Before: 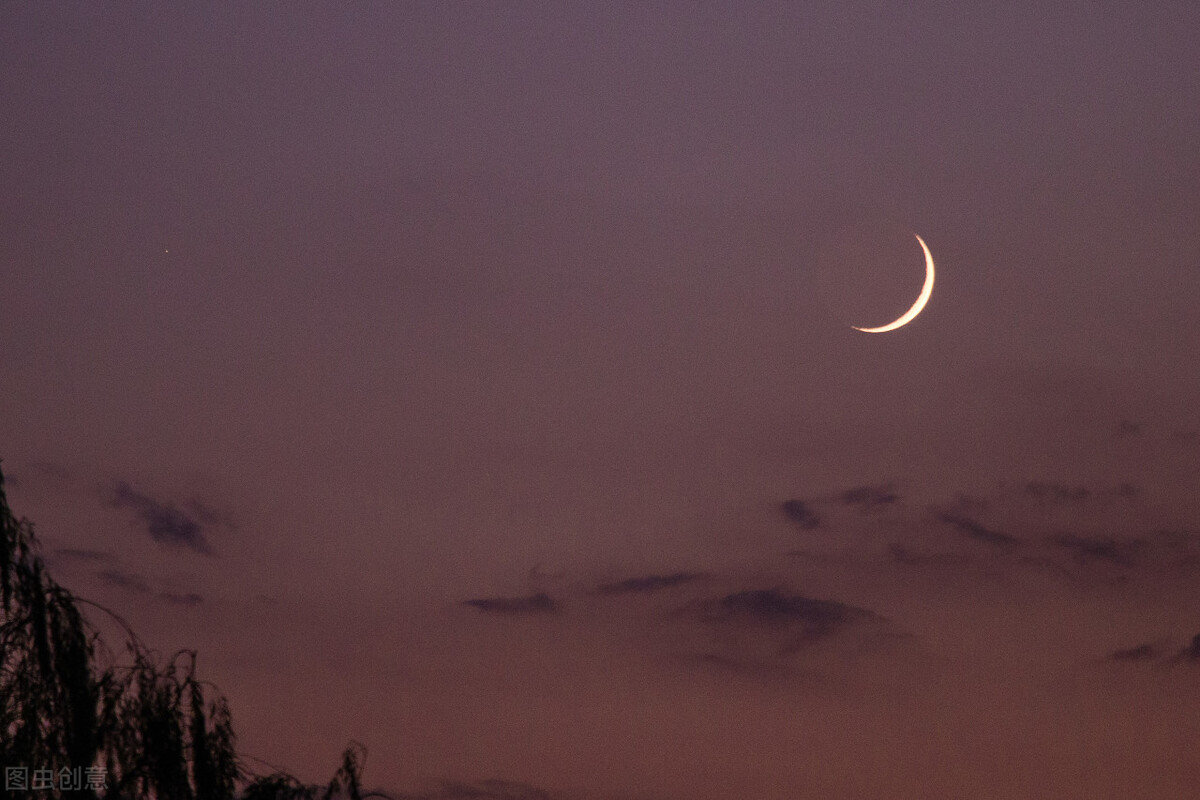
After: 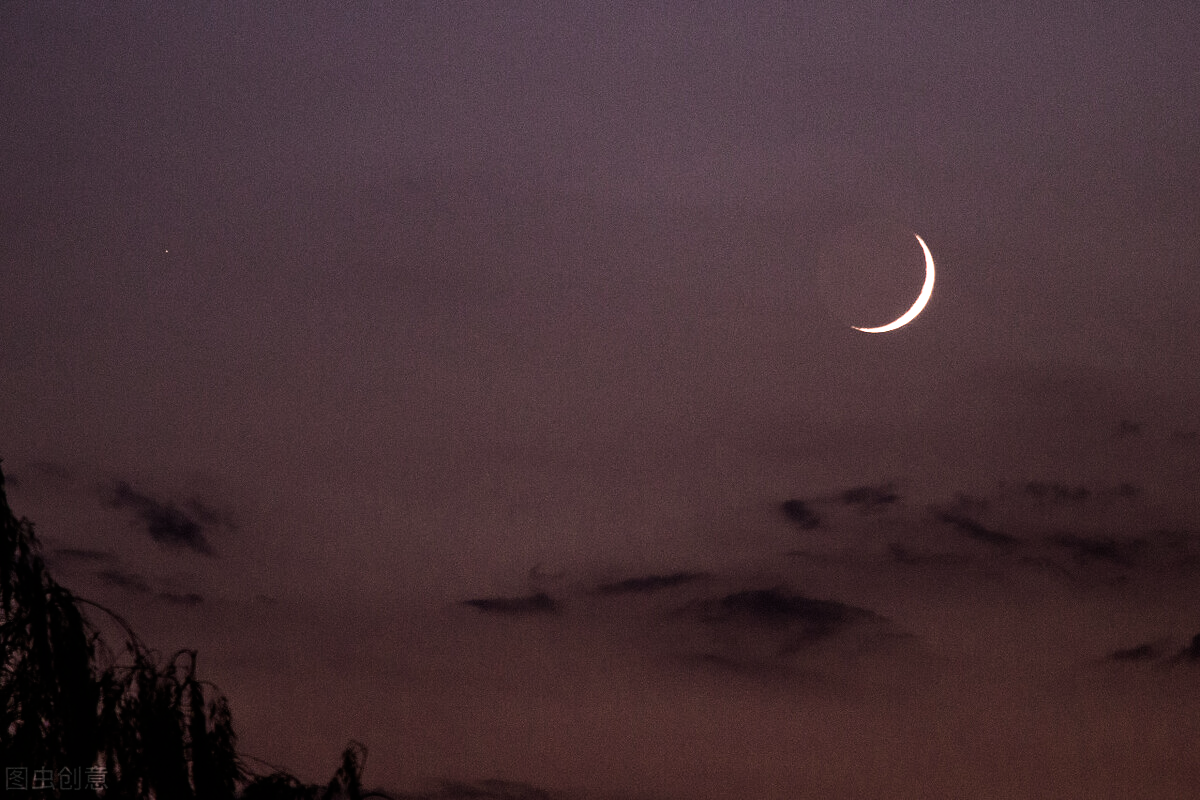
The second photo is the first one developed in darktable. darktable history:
tone equalizer: -8 EV -0.75 EV, -7 EV -0.7 EV, -6 EV -0.6 EV, -5 EV -0.4 EV, -3 EV 0.4 EV, -2 EV 0.6 EV, -1 EV 0.7 EV, +0 EV 0.75 EV, edges refinement/feathering 500, mask exposure compensation -1.57 EV, preserve details no
filmic rgb: white relative exposure 2.34 EV, hardness 6.59
